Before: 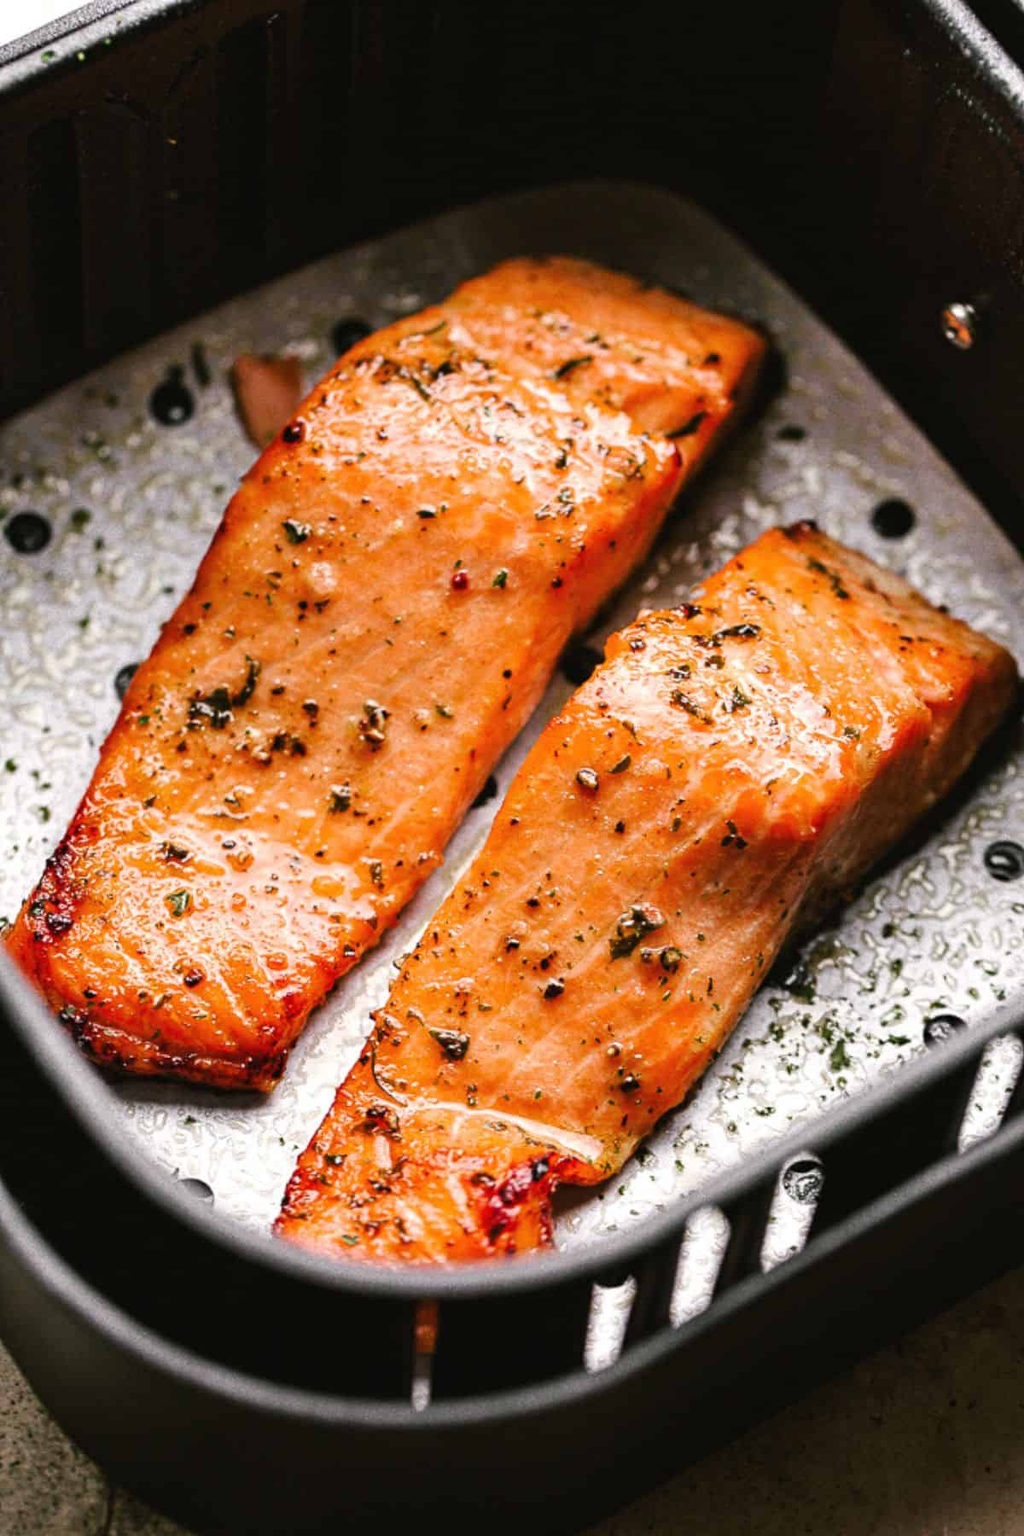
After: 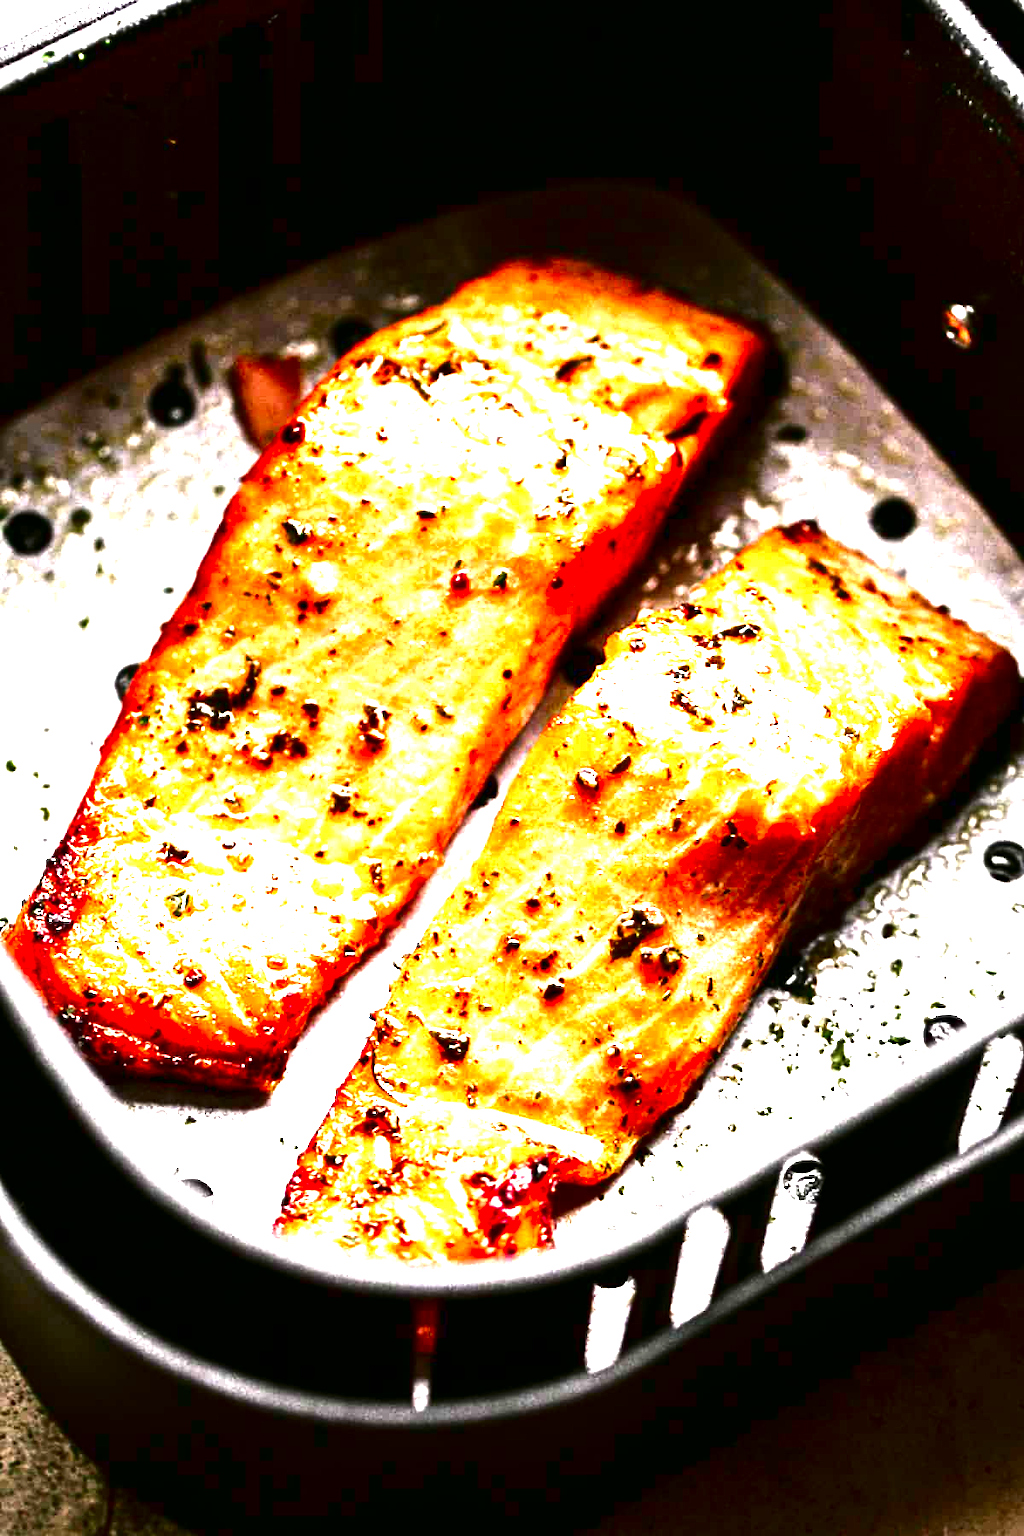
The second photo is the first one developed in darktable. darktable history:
exposure: black level correction 0.001, exposure 1.84 EV, compensate highlight preservation false
color balance rgb: on, module defaults
contrast brightness saturation: contrast 0.09, brightness -0.59, saturation 0.17
